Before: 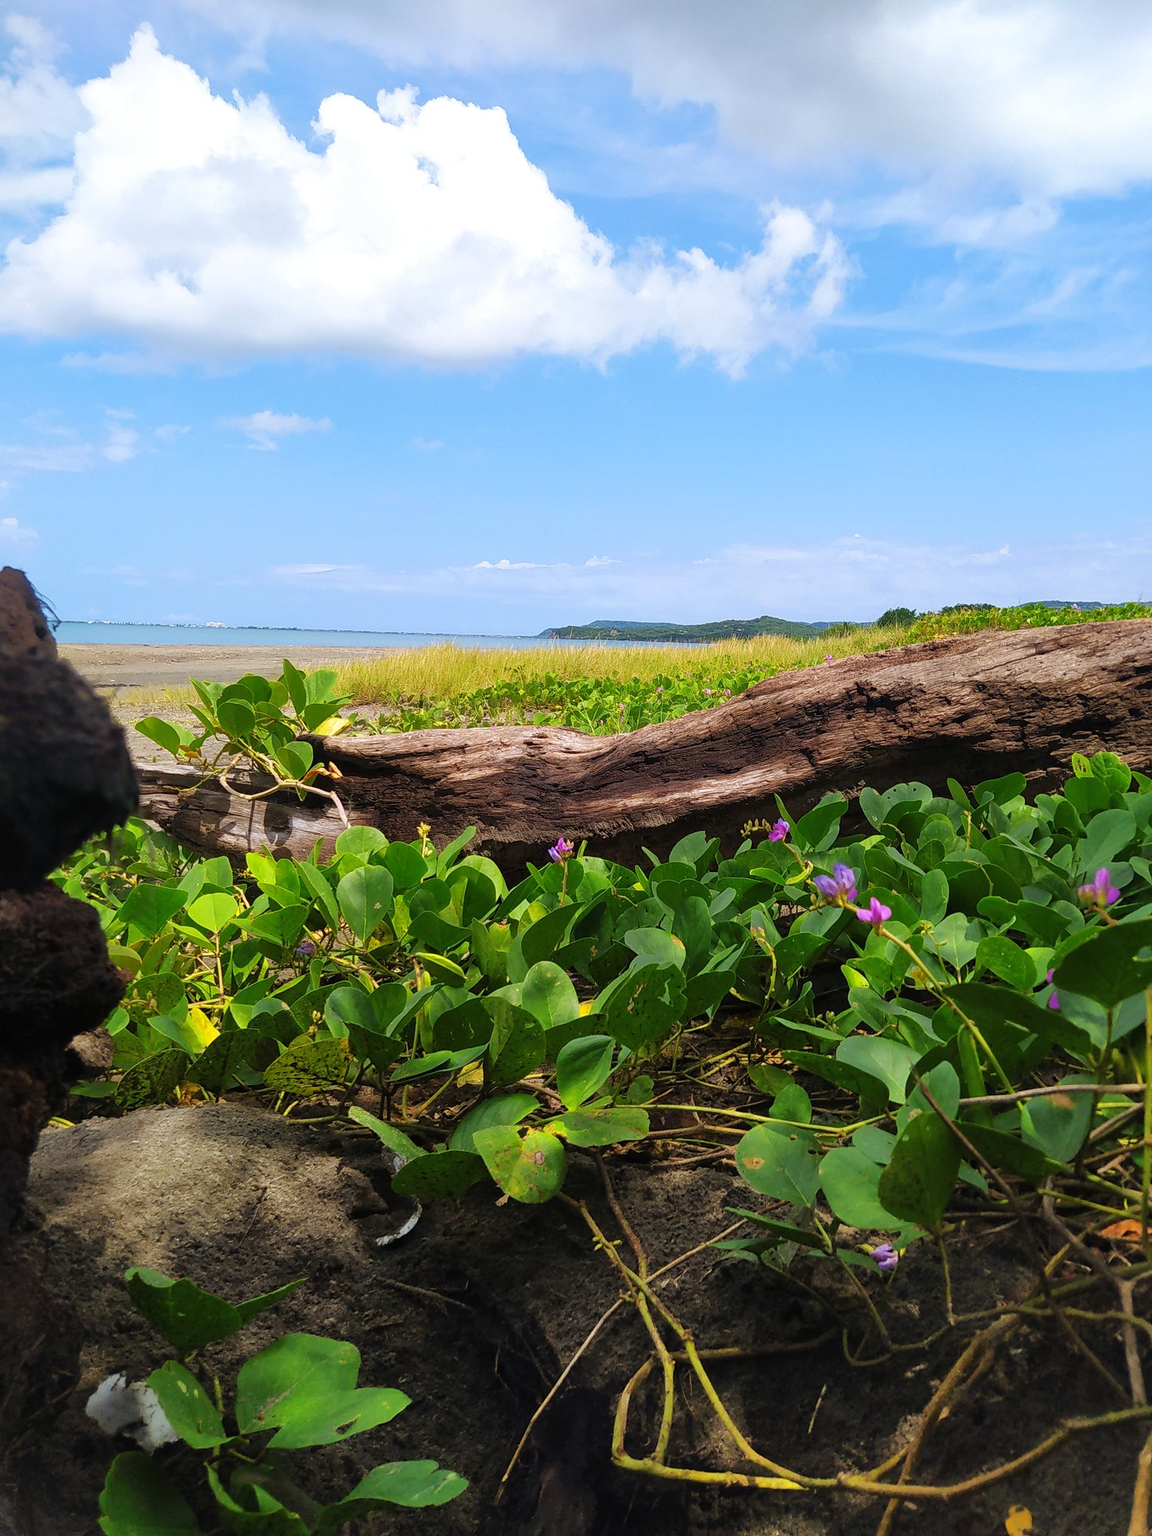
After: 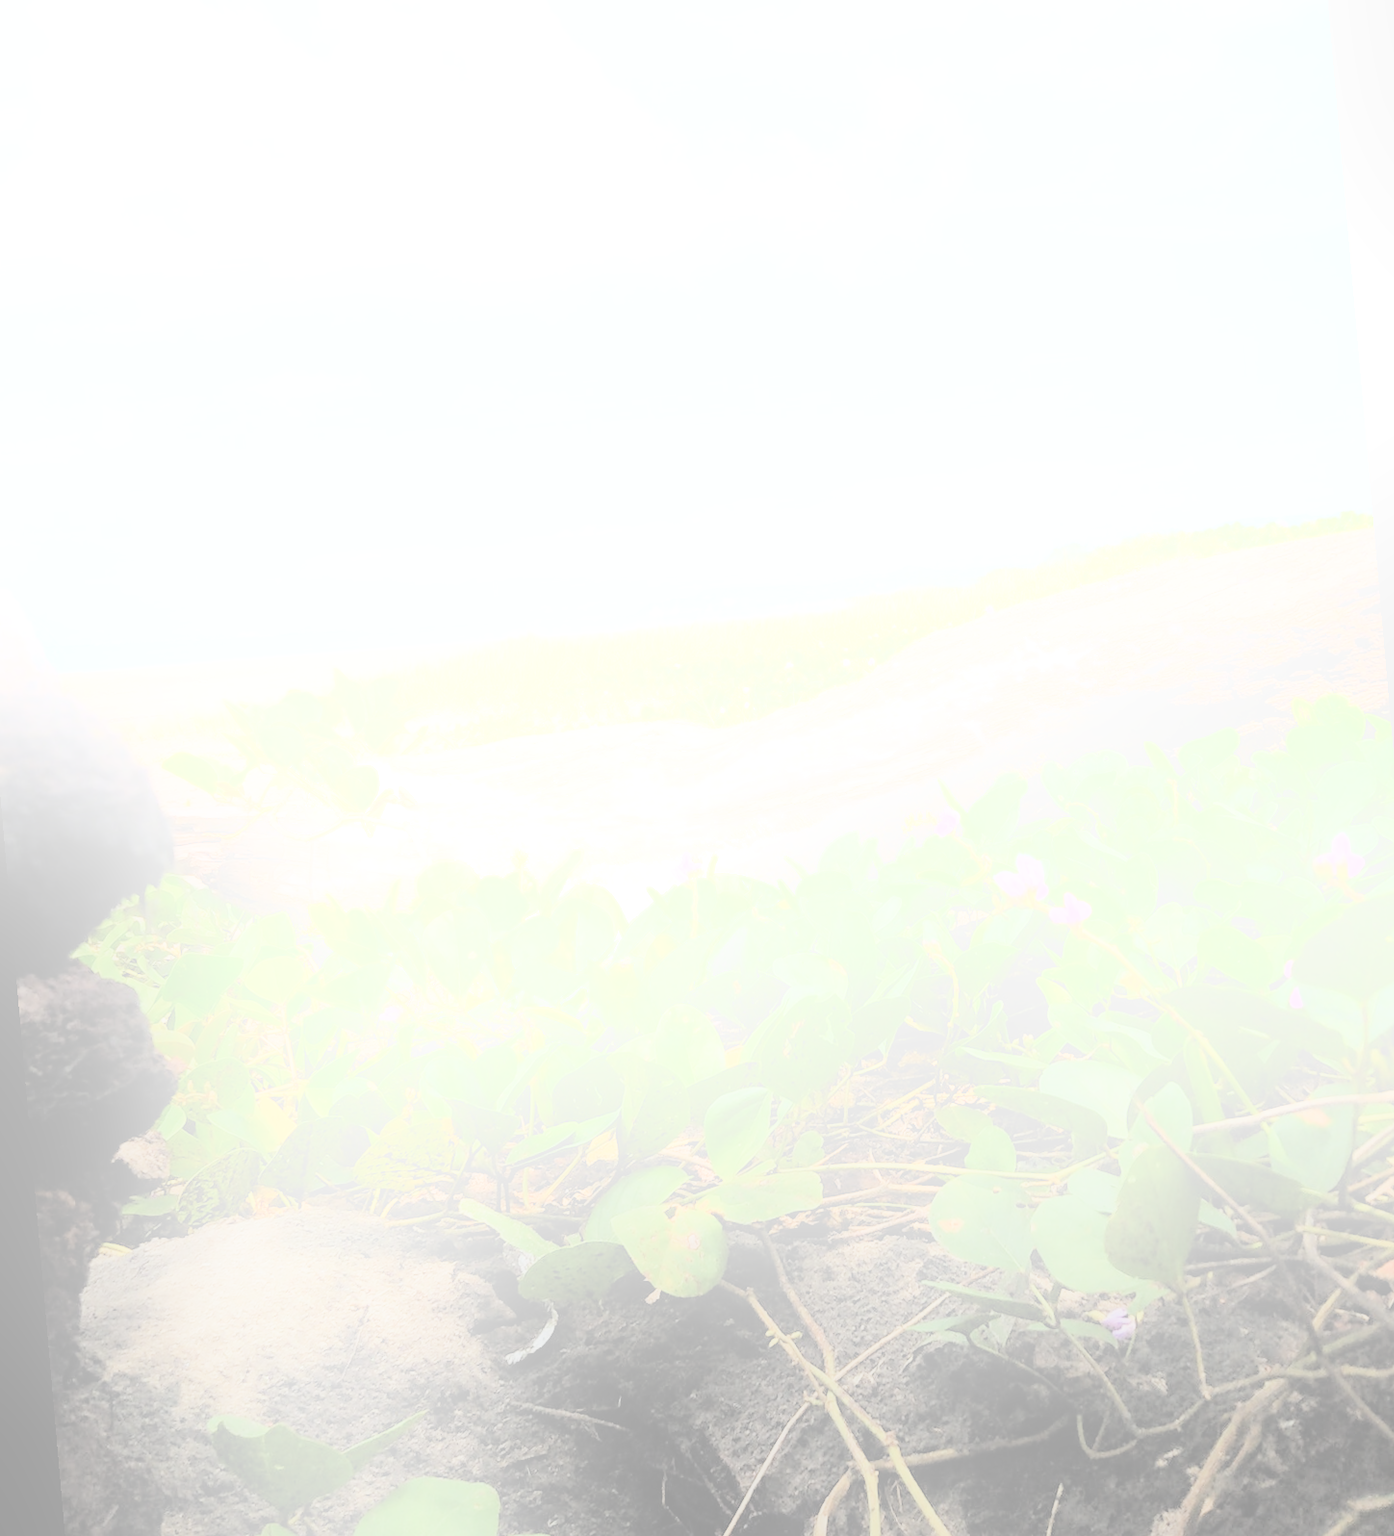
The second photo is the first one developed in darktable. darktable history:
contrast brightness saturation: contrast -0.32, brightness 0.75, saturation -0.78
filmic rgb: black relative exposure -7.15 EV, white relative exposure 5.36 EV, hardness 3.02
bloom: size 40%
shadows and highlights: shadows -90, highlights 90, soften with gaussian
exposure: black level correction 0.001, exposure 1.116 EV, compensate highlight preservation false
rotate and perspective: rotation -5°, crop left 0.05, crop right 0.952, crop top 0.11, crop bottom 0.89
